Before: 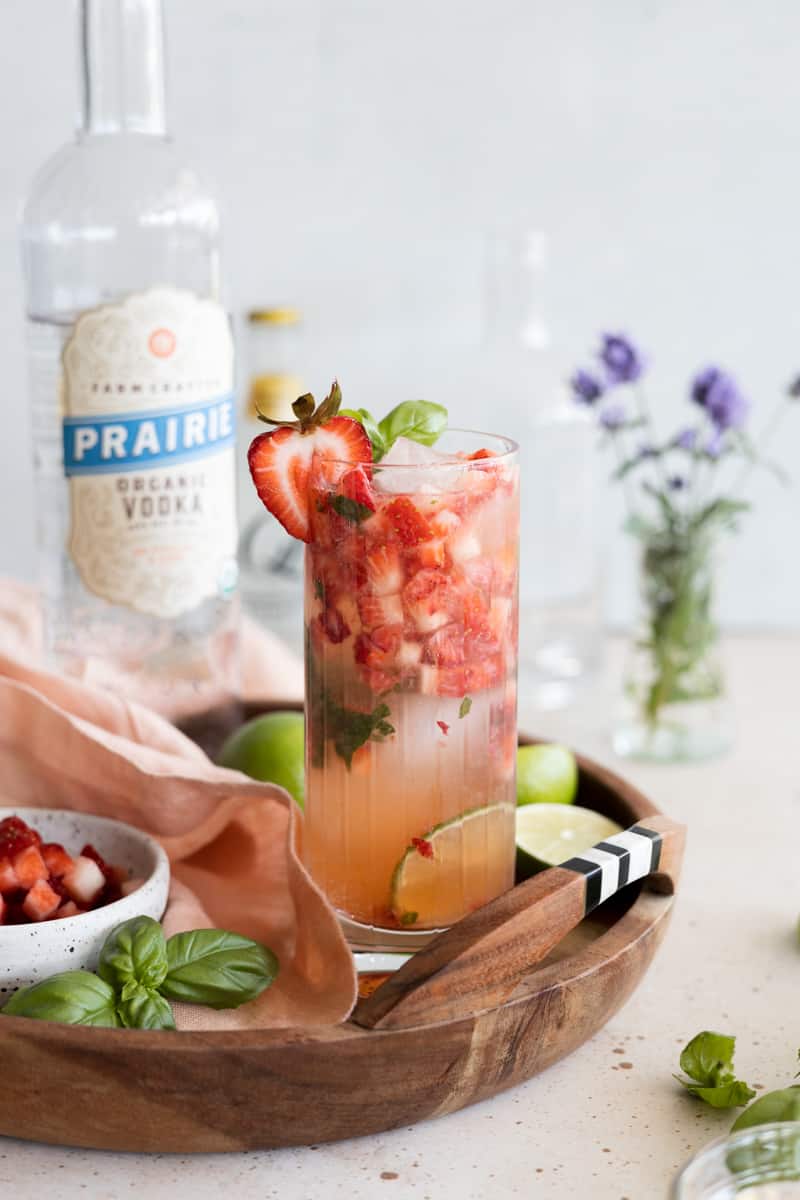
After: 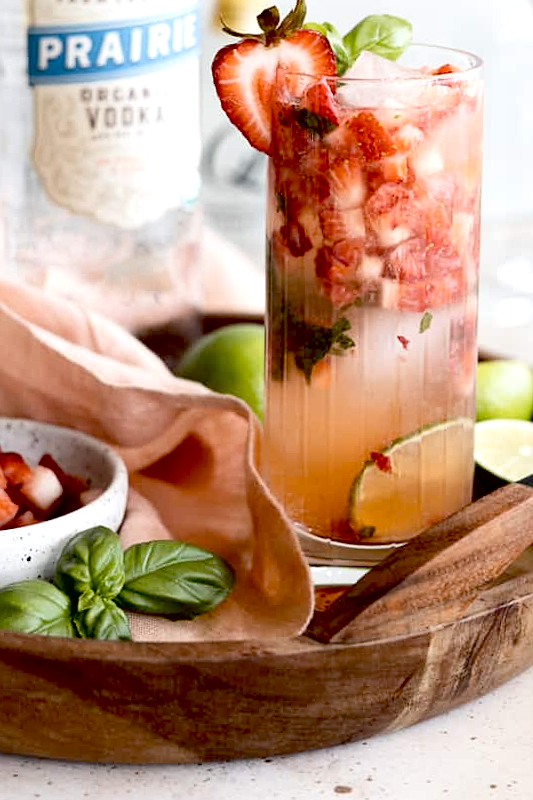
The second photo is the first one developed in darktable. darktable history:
contrast brightness saturation: contrast 0.11, saturation -0.17
exposure: black level correction 0.031, exposure 0.304 EV, compensate highlight preservation false
crop and rotate: angle -0.82°, left 3.85%, top 31.828%, right 27.992%
sharpen: radius 1.272, amount 0.305, threshold 0
